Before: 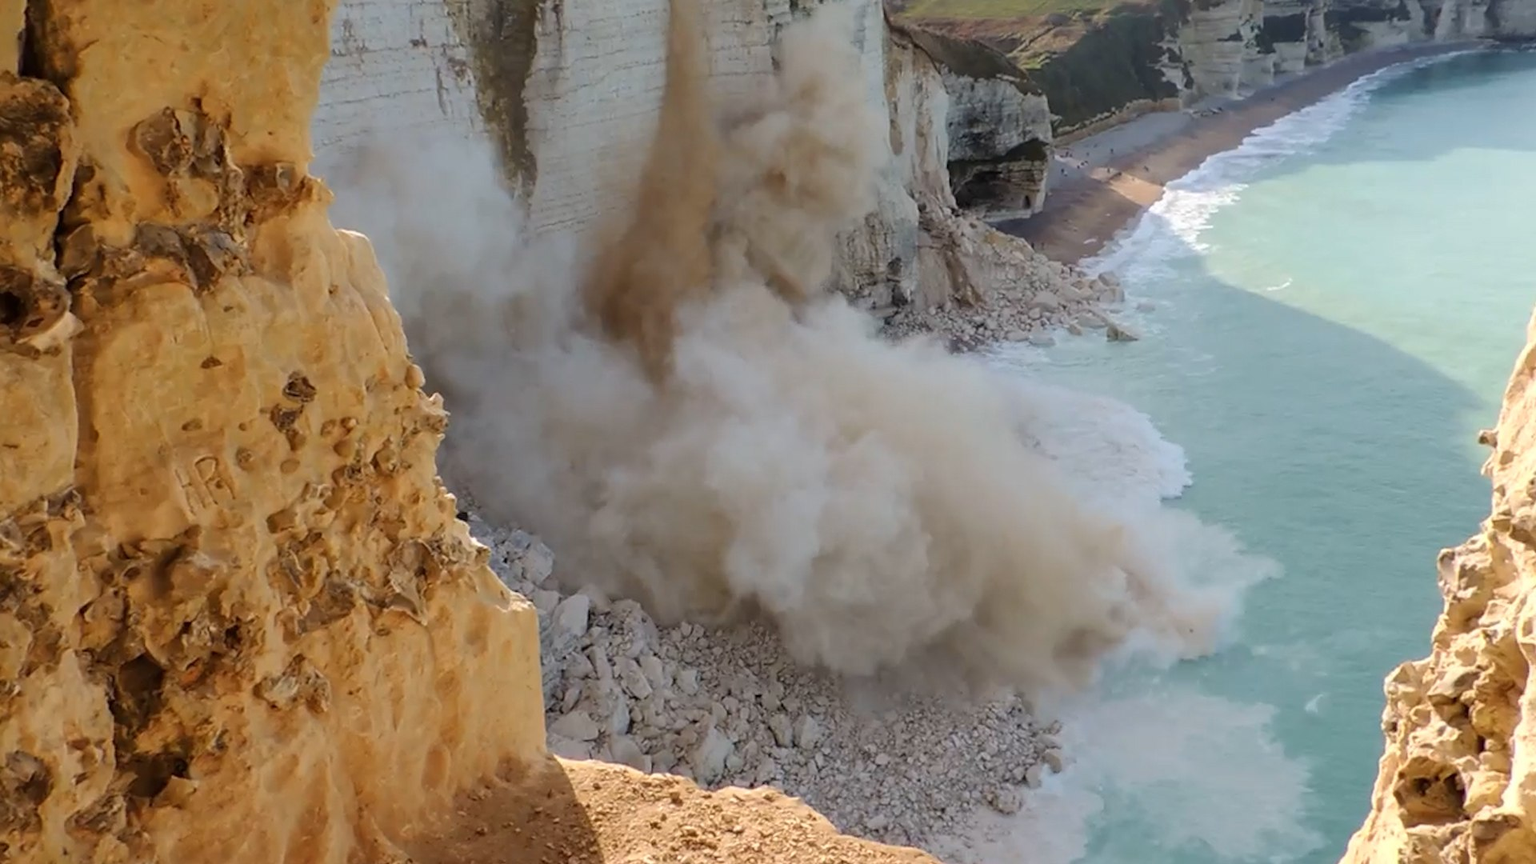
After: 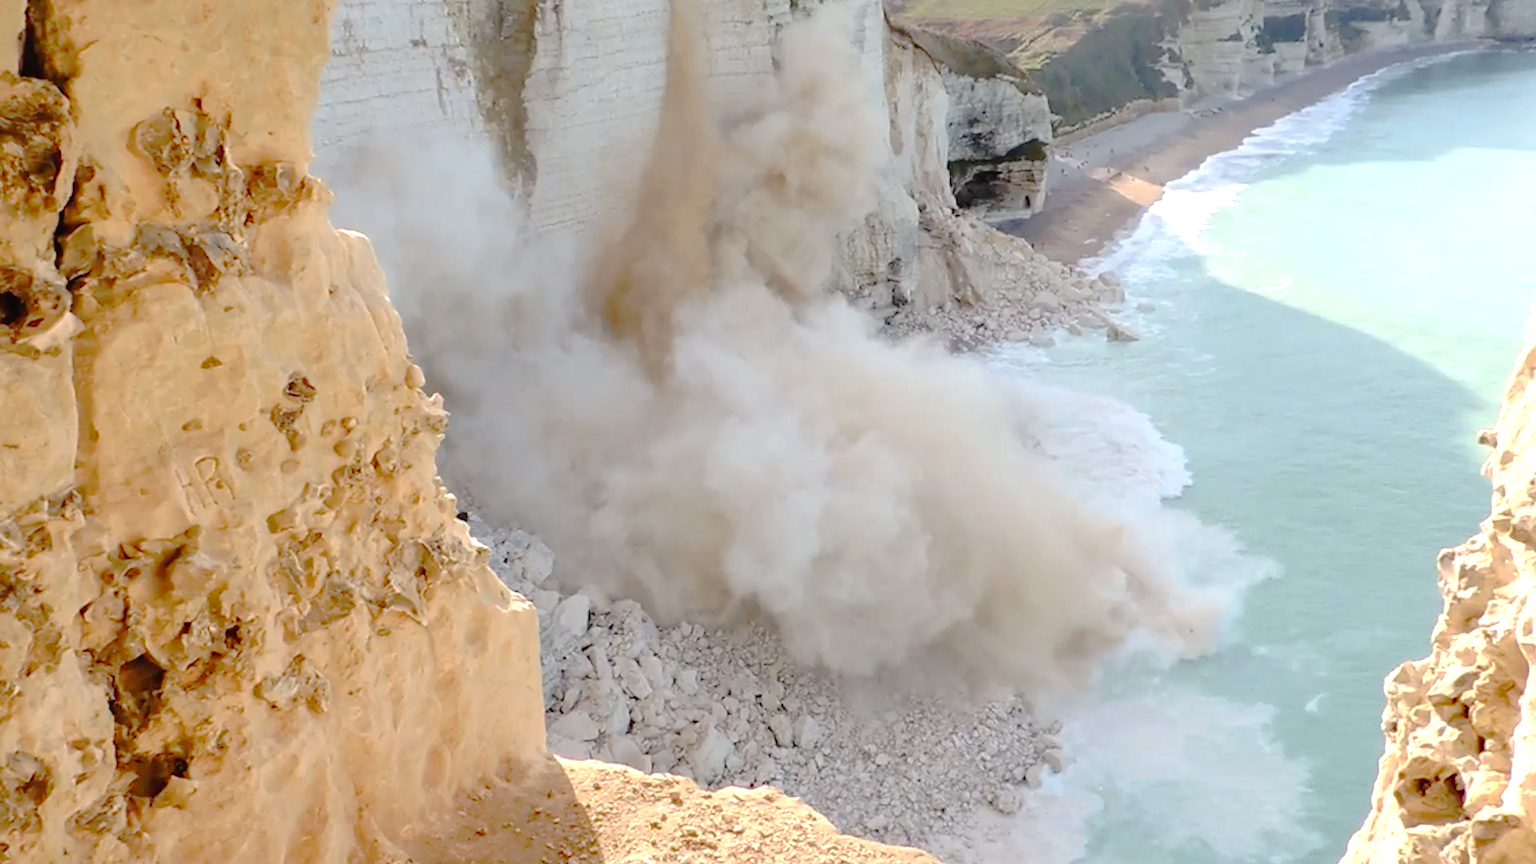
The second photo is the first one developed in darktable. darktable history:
tone curve: curves: ch0 [(0, 0) (0.003, 0.019) (0.011, 0.019) (0.025, 0.023) (0.044, 0.032) (0.069, 0.046) (0.1, 0.073) (0.136, 0.129) (0.177, 0.207) (0.224, 0.295) (0.277, 0.394) (0.335, 0.48) (0.399, 0.524) (0.468, 0.575) (0.543, 0.628) (0.623, 0.684) (0.709, 0.739) (0.801, 0.808) (0.898, 0.9) (1, 1)], preserve colors none
contrast brightness saturation: saturation -0.05
exposure: black level correction 0, exposure 0.7 EV, compensate exposure bias true, compensate highlight preservation false
